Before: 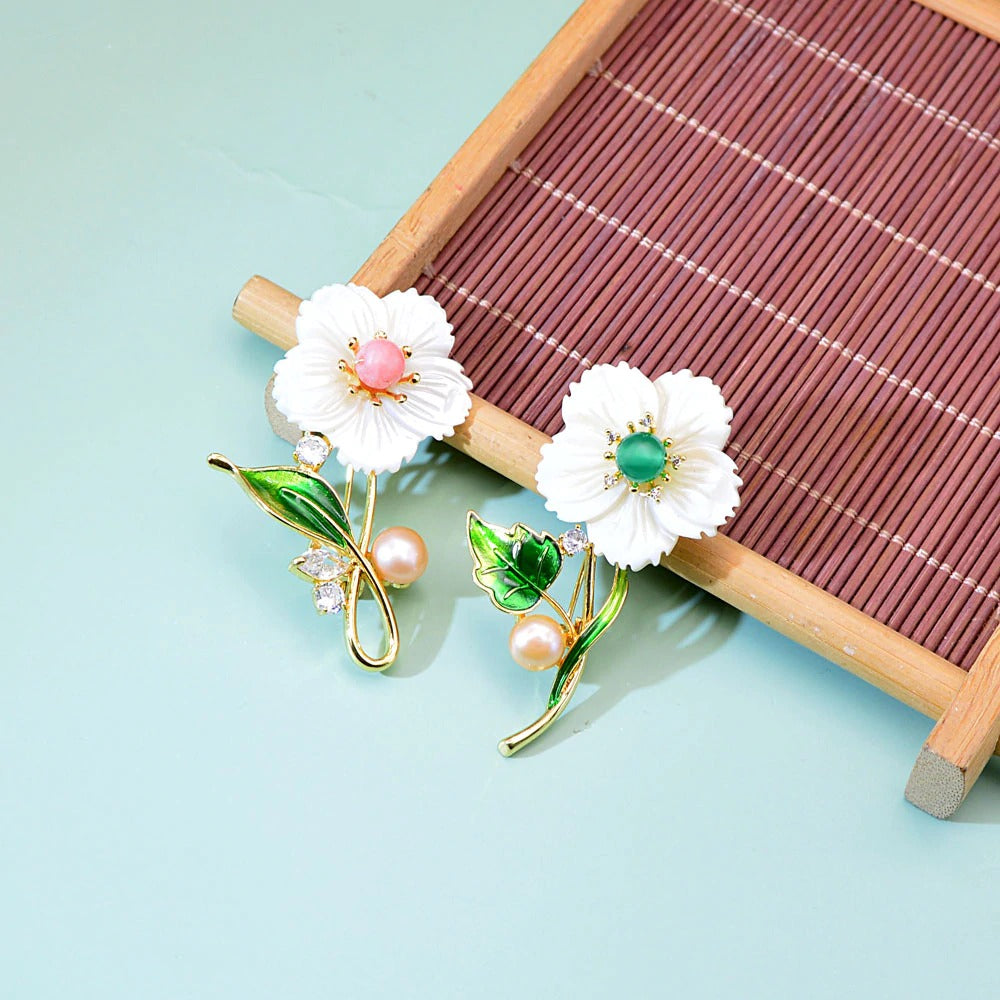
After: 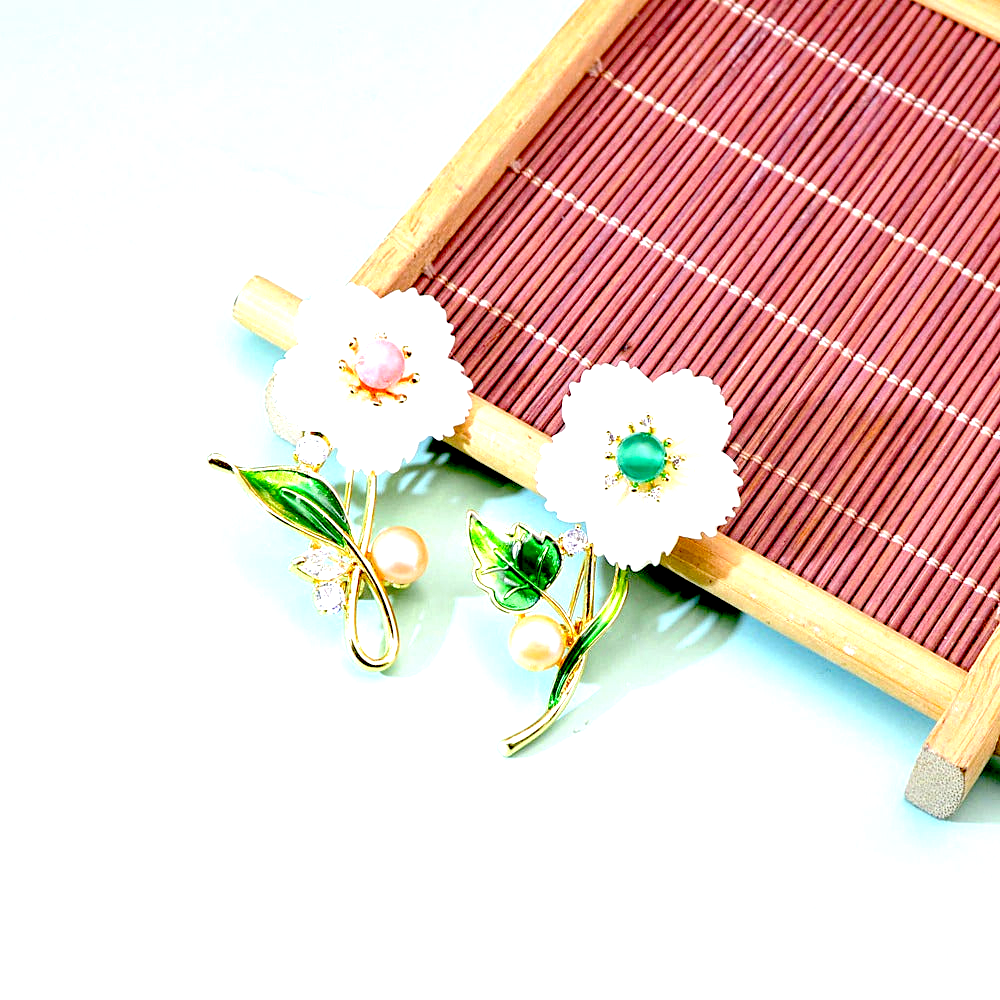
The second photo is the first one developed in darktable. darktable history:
local contrast: on, module defaults
exposure: black level correction 0.036, exposure 0.905 EV, compensate highlight preservation false
